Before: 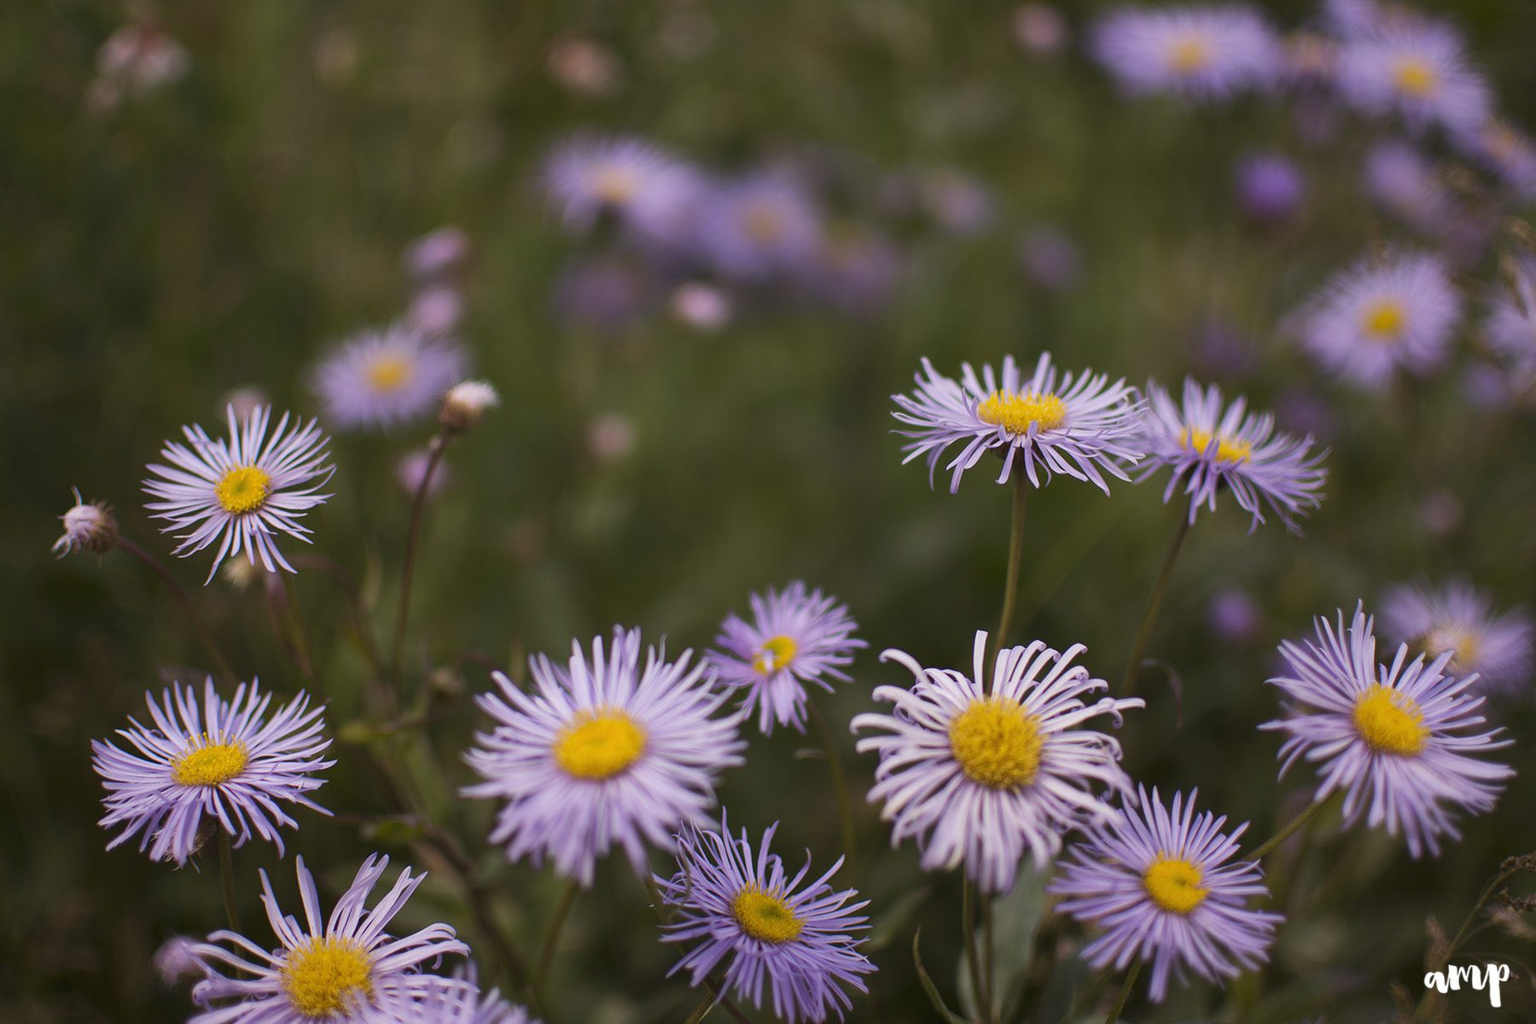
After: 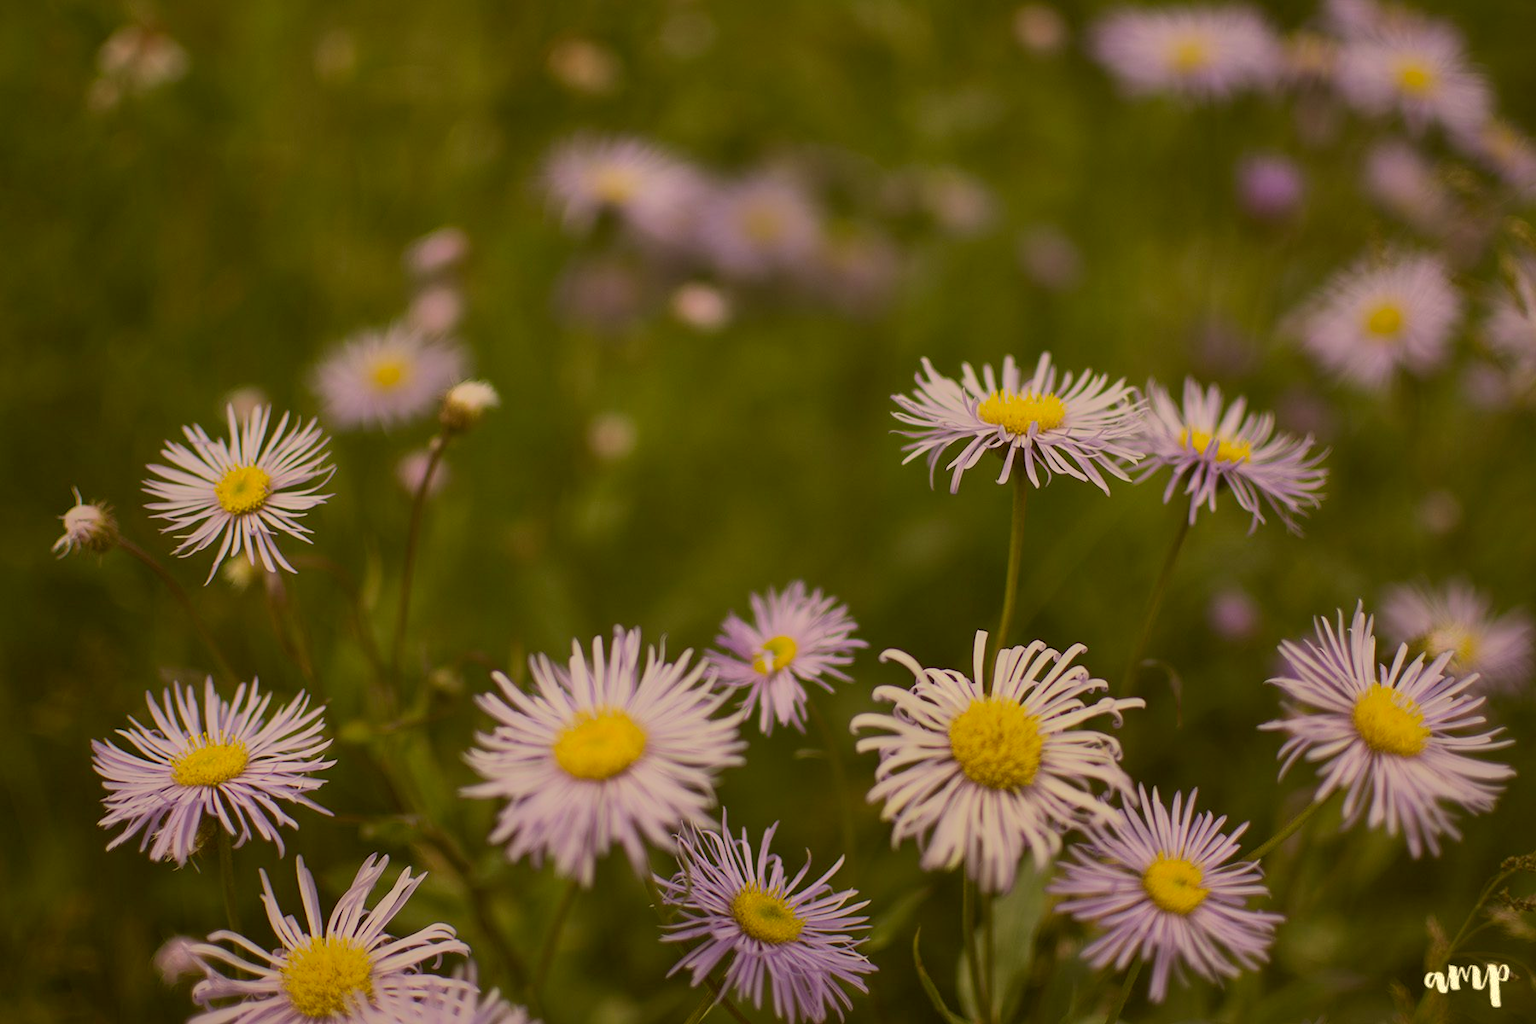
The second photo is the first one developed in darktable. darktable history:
color correction: highlights a* 0.109, highlights b* 29.55, shadows a* -0.168, shadows b* 20.98
shadows and highlights: shadows 38.35, highlights -74.27
